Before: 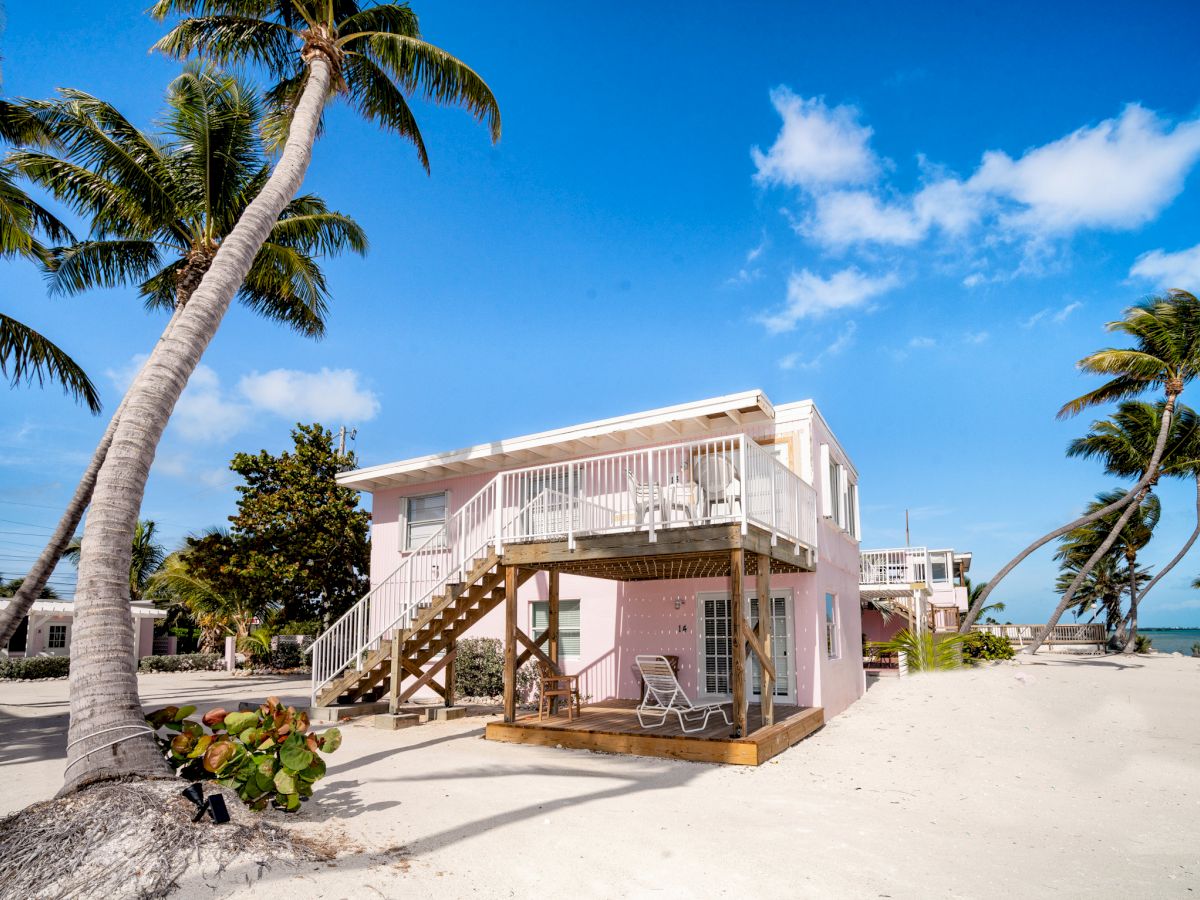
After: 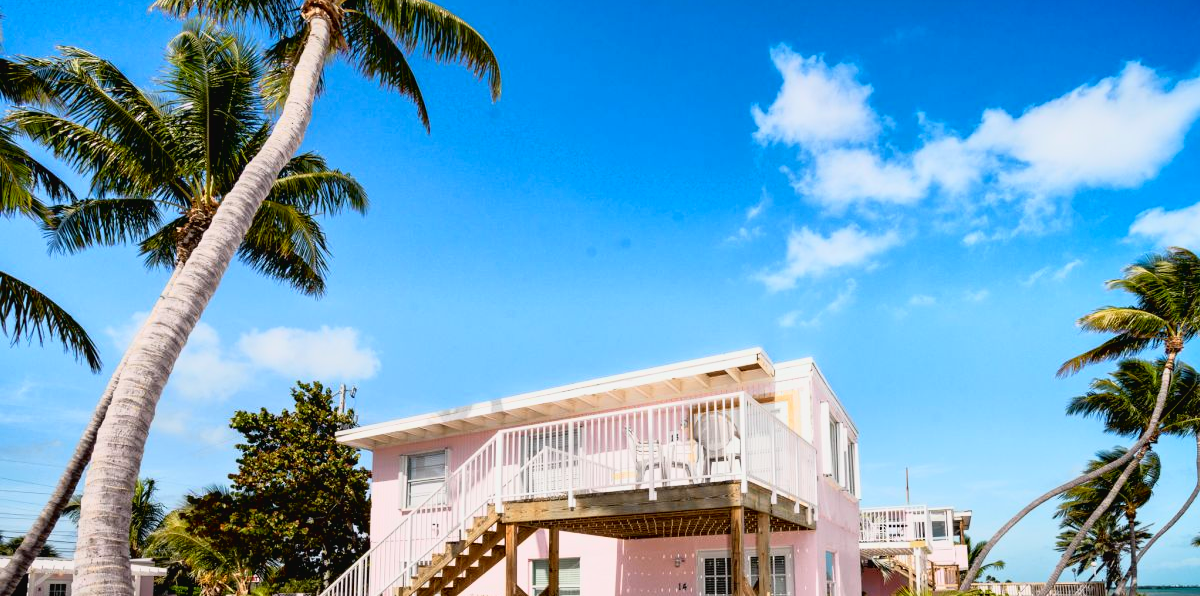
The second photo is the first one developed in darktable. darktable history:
crop and rotate: top 4.758%, bottom 28.954%
tone equalizer: on, module defaults
tone curve: curves: ch0 [(0, 0.024) (0.031, 0.027) (0.113, 0.069) (0.198, 0.18) (0.304, 0.303) (0.441, 0.462) (0.557, 0.6) (0.711, 0.79) (0.812, 0.878) (0.927, 0.935) (1, 0.963)]; ch1 [(0, 0) (0.222, 0.2) (0.343, 0.325) (0.45, 0.441) (0.502, 0.501) (0.527, 0.534) (0.55, 0.561) (0.632, 0.656) (0.735, 0.754) (1, 1)]; ch2 [(0, 0) (0.249, 0.222) (0.352, 0.348) (0.424, 0.439) (0.476, 0.482) (0.499, 0.501) (0.517, 0.516) (0.532, 0.544) (0.558, 0.585) (0.596, 0.629) (0.726, 0.745) (0.82, 0.796) (0.998, 0.928)], color space Lab, independent channels, preserve colors none
